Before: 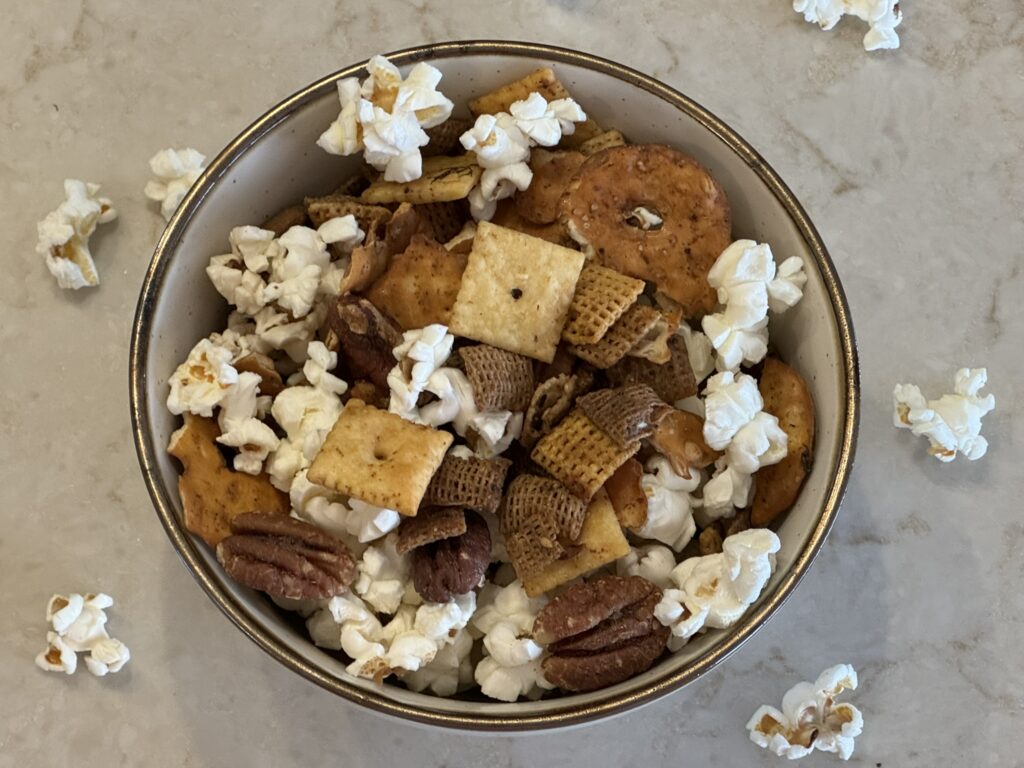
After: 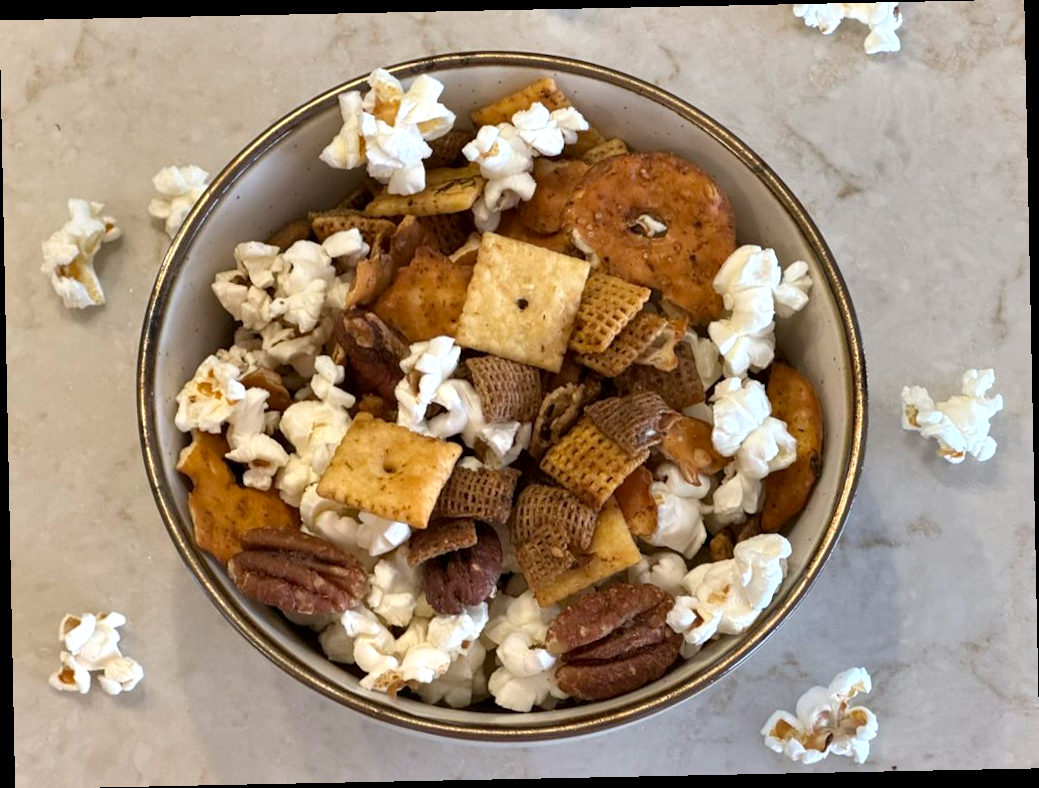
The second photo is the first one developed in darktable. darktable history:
rotate and perspective: rotation -1.17°, automatic cropping off
exposure: black level correction 0.001, exposure 0.5 EV, compensate exposure bias true, compensate highlight preservation false
shadows and highlights: white point adjustment -3.64, highlights -63.34, highlights color adjustment 42%, soften with gaussian
white balance: red 1.004, blue 1.024
